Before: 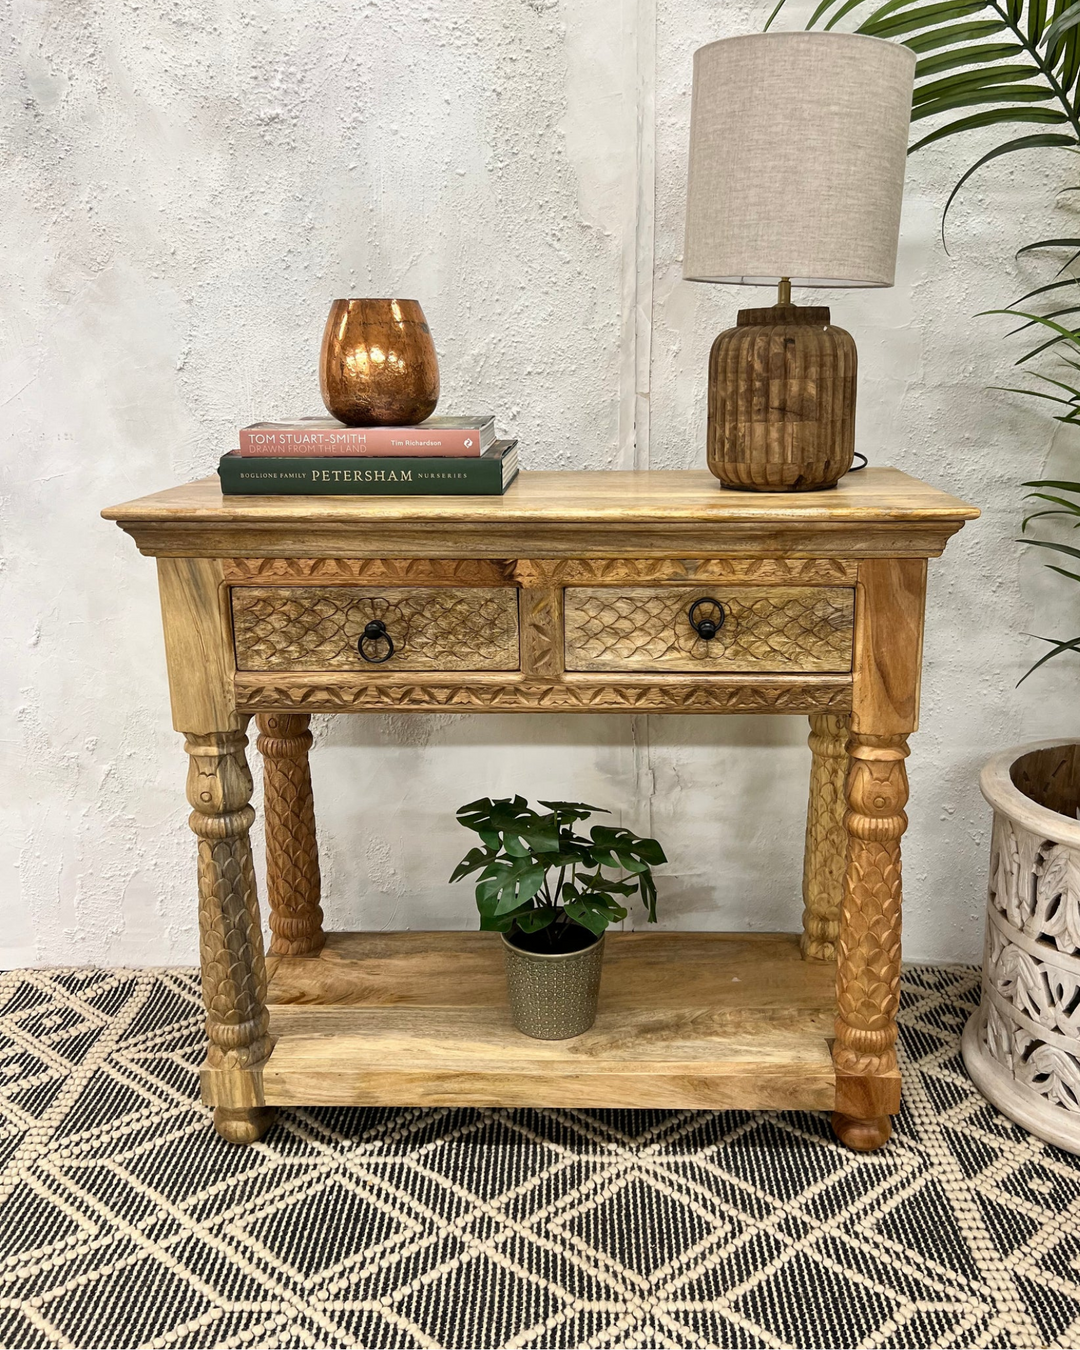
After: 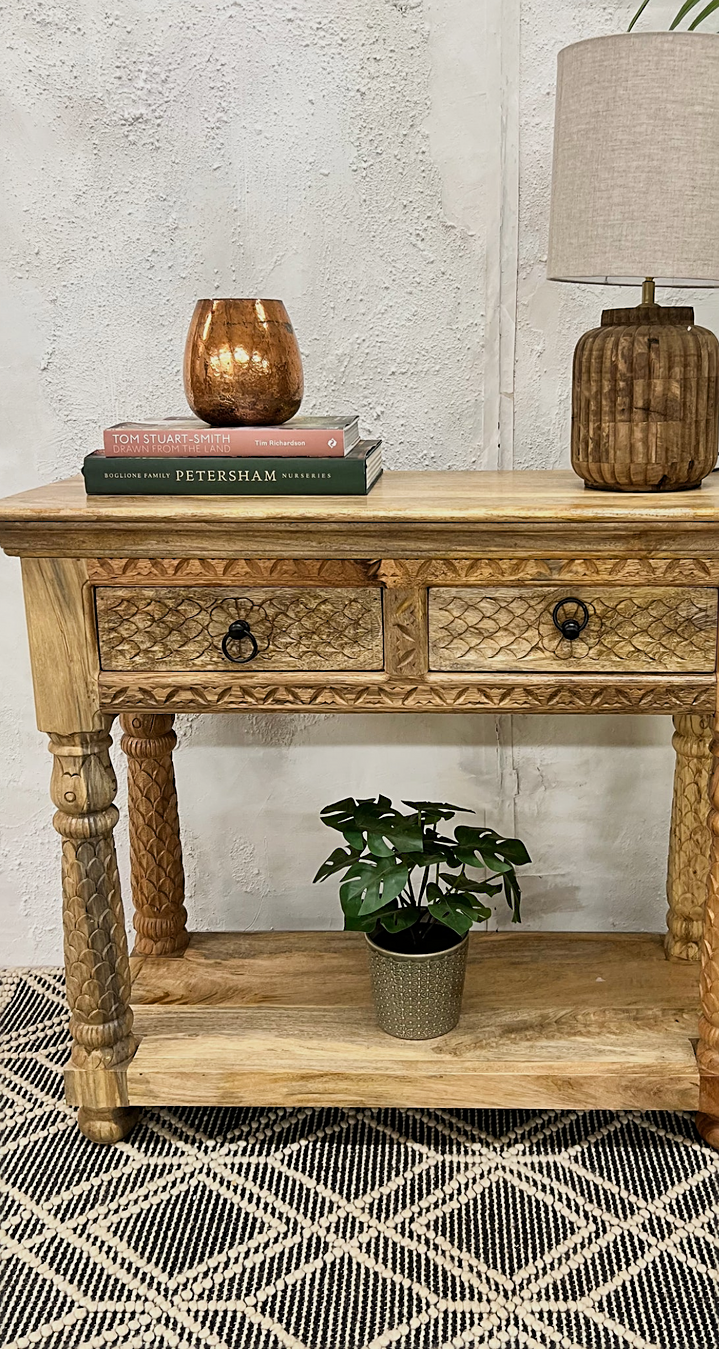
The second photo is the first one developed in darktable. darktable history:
filmic rgb: black relative exposure -14.19 EV, white relative exposure 3.39 EV, hardness 7.89, preserve chrominance max RGB
crop and rotate: left 12.673%, right 20.66%
sharpen: on, module defaults
